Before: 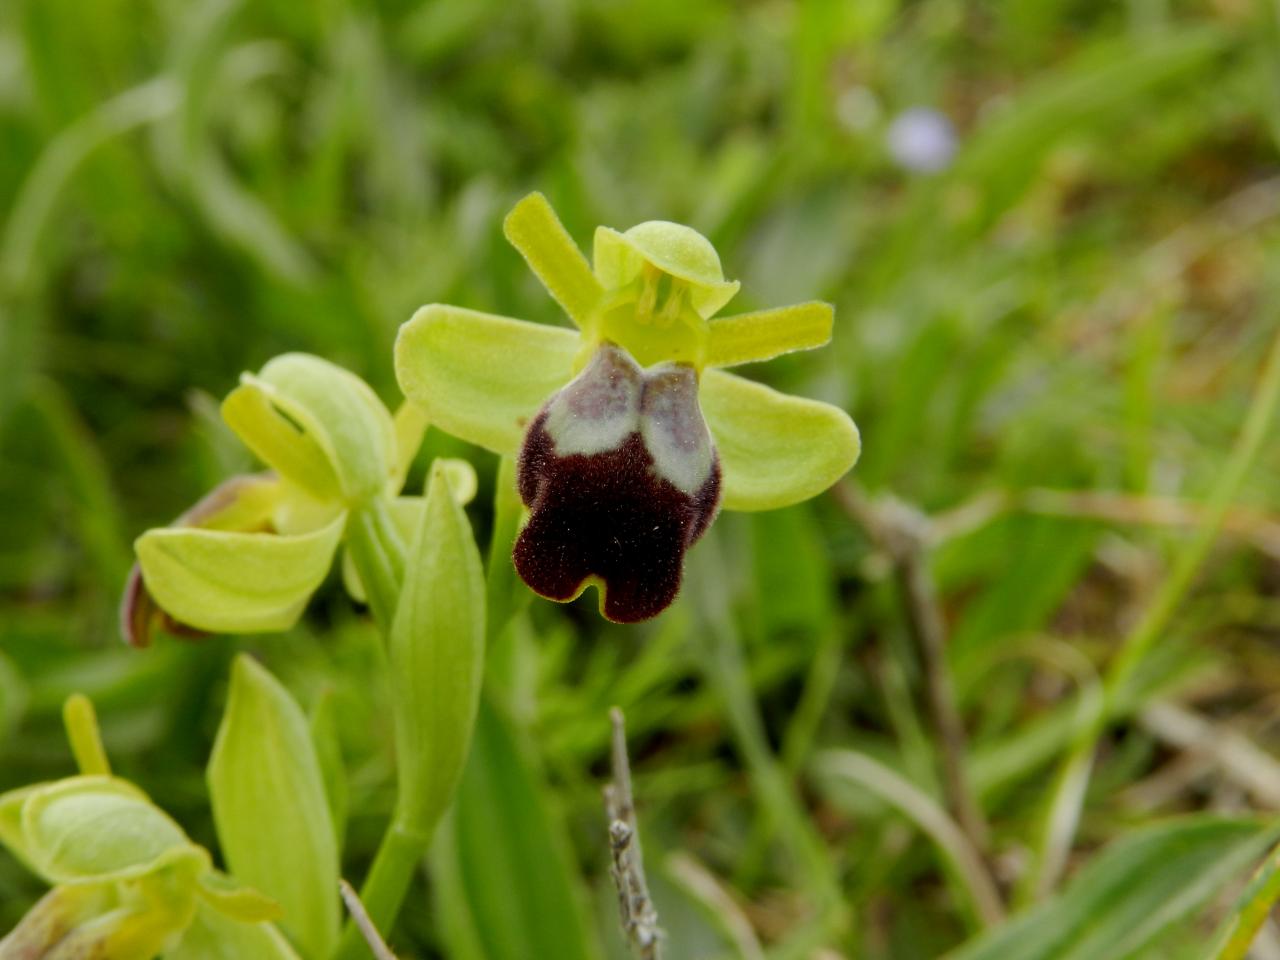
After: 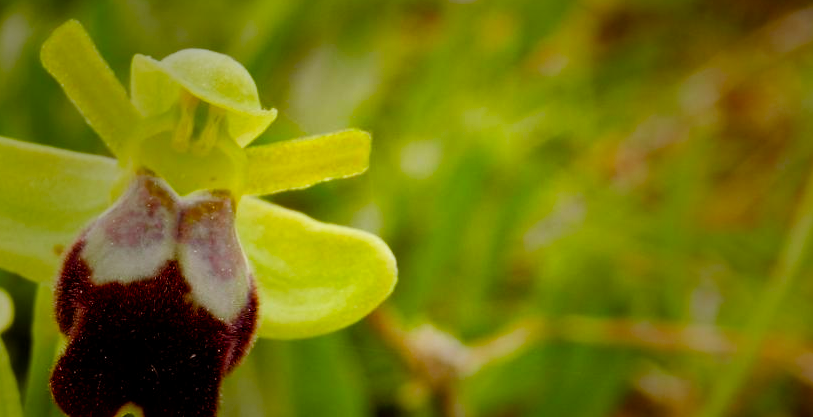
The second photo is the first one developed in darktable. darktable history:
color balance rgb: power › chroma 1.556%, power › hue 25.79°, linear chroma grading › global chroma 8.978%, perceptual saturation grading › global saturation 14.21%, perceptual saturation grading › highlights -30.782%, perceptual saturation grading › shadows 51.617%
base curve: curves: ch0 [(0, 0) (0.666, 0.806) (1, 1)], preserve colors none
contrast brightness saturation: contrast 0.042, saturation 0.161
crop: left 36.188%, top 17.917%, right 0.291%, bottom 38.61%
shadows and highlights: soften with gaussian
tone equalizer: edges refinement/feathering 500, mask exposure compensation -1.57 EV, preserve details no
vignetting: fall-off start 30.94%, fall-off radius 35.18%, saturation -0.003
